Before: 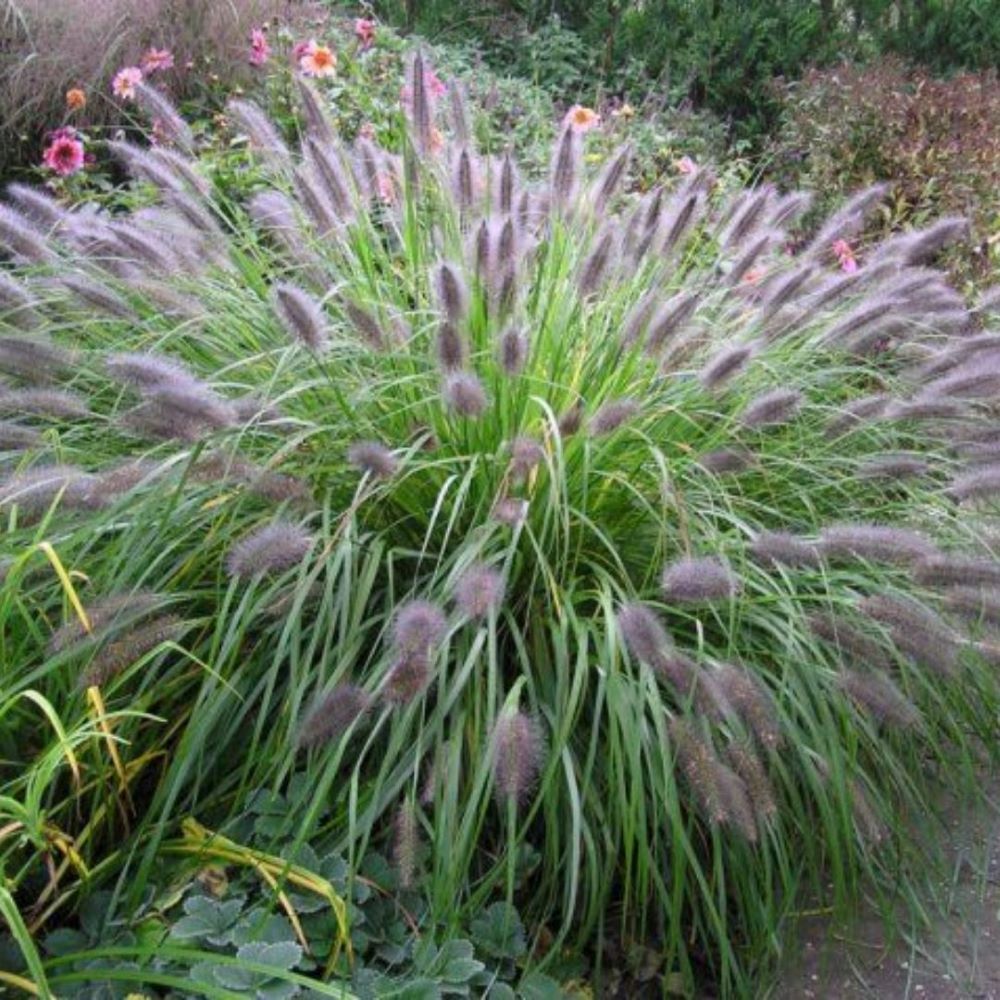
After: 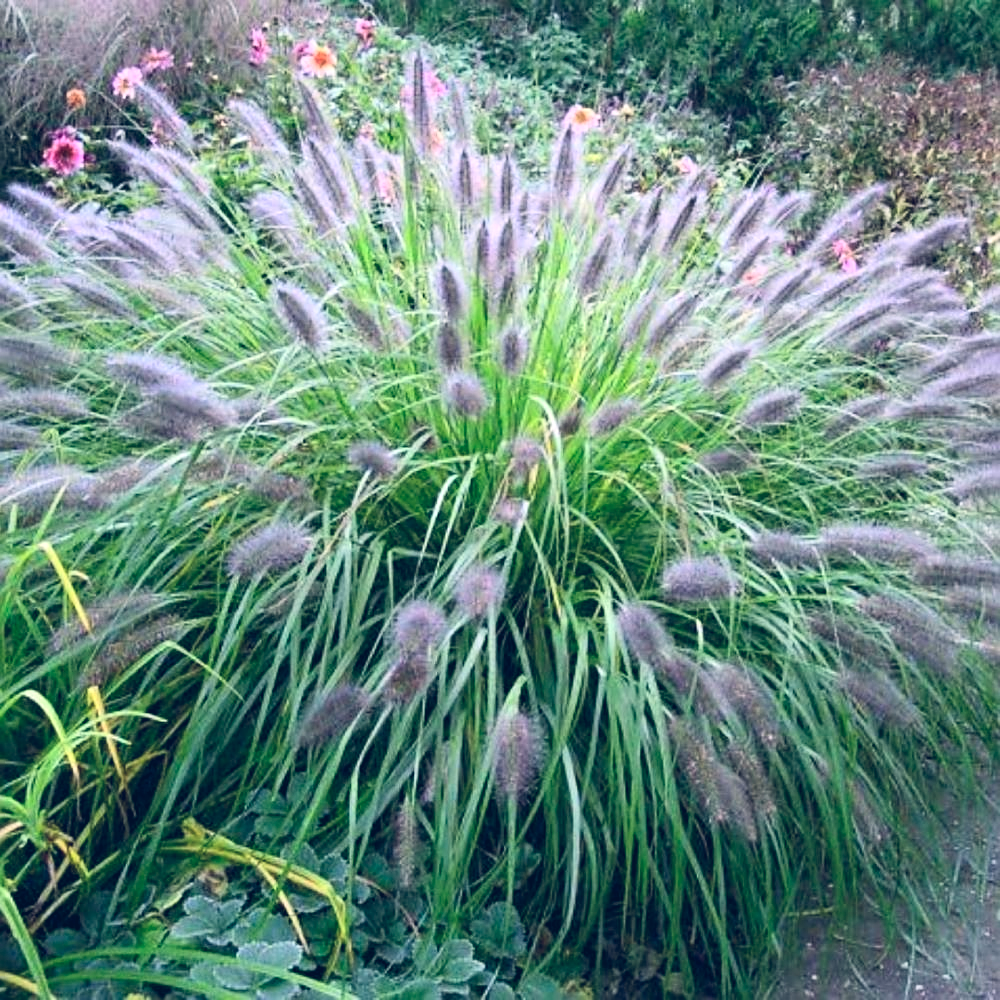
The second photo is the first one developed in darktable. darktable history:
exposure: black level correction 0.001, exposure 0.14 EV, compensate highlight preservation false
sharpen: amount 0.592
contrast brightness saturation: contrast 0.195, brightness 0.166, saturation 0.221
color balance rgb: shadows lift › chroma 1.042%, shadows lift › hue 241.98°, power › luminance -7.997%, power › chroma 1.114%, power › hue 217.94°, global offset › luminance 0.397%, global offset › chroma 0.202%, global offset › hue 254.39°, perceptual saturation grading › global saturation 0.423%
